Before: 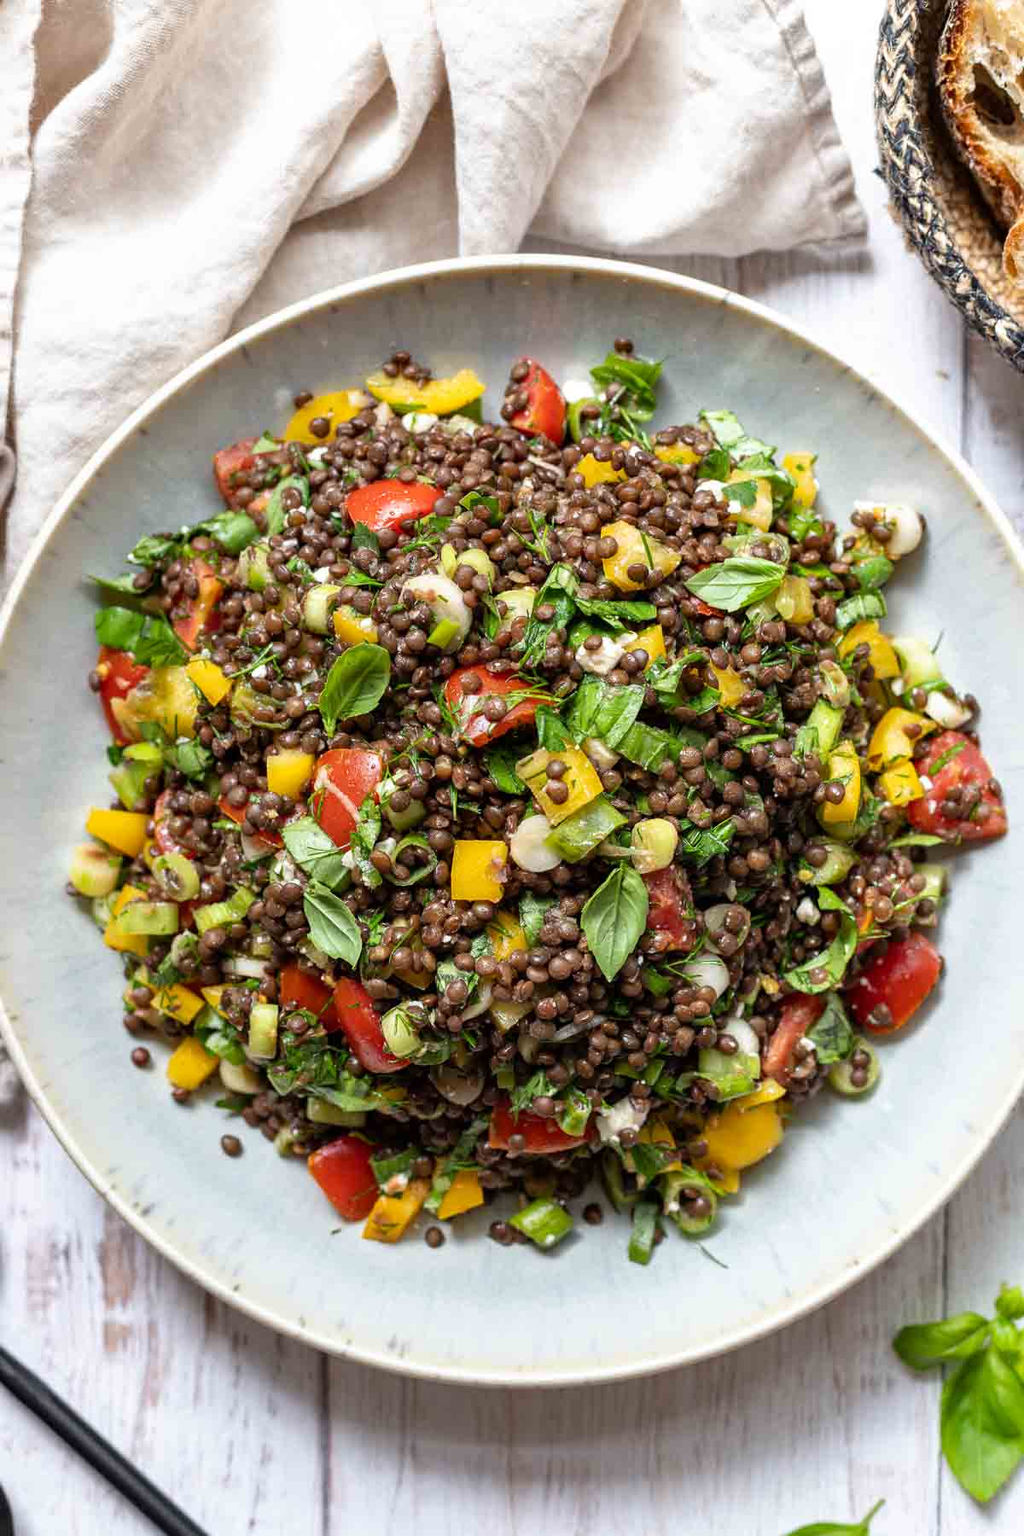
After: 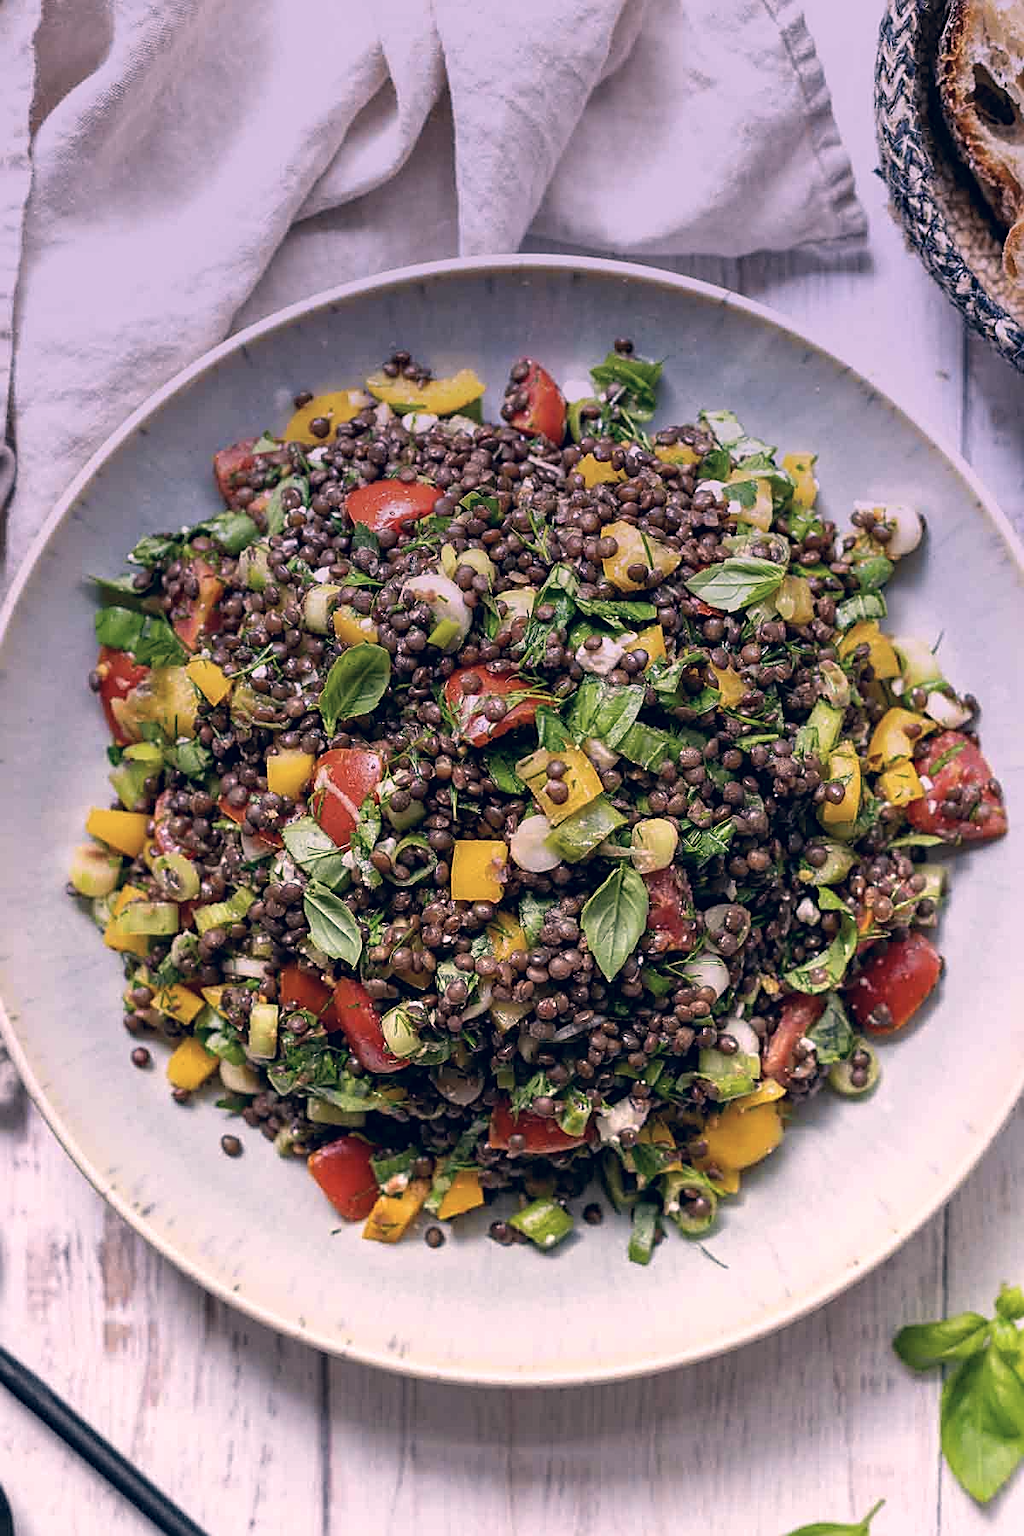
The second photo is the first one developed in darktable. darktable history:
color correction: highlights a* 14.46, highlights b* 5.85, shadows a* -5.53, shadows b* -15.24, saturation 0.85
sharpen: amount 0.575
graduated density: hue 238.83°, saturation 50%
